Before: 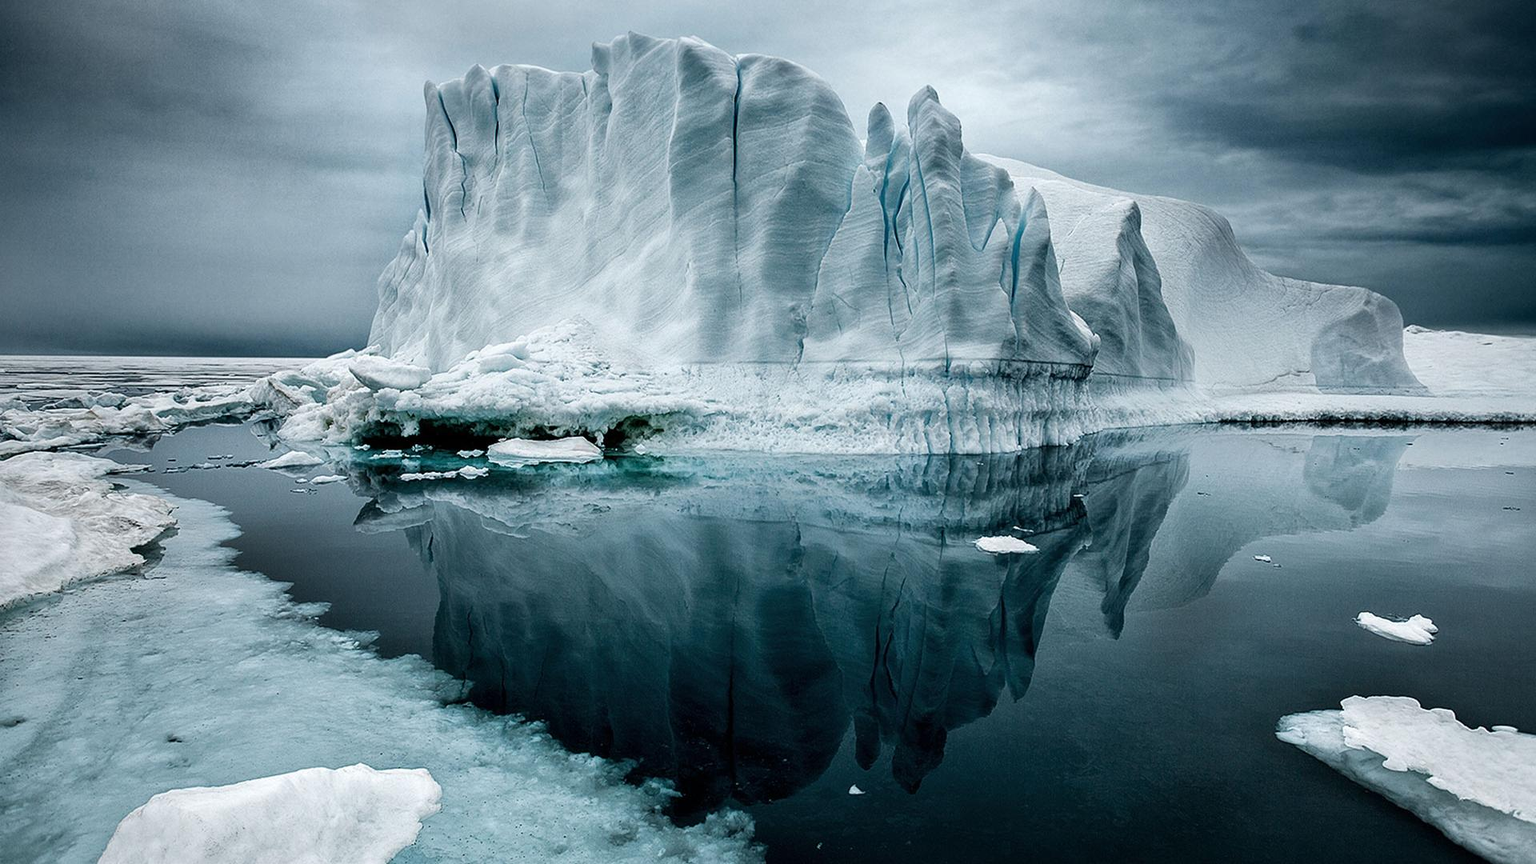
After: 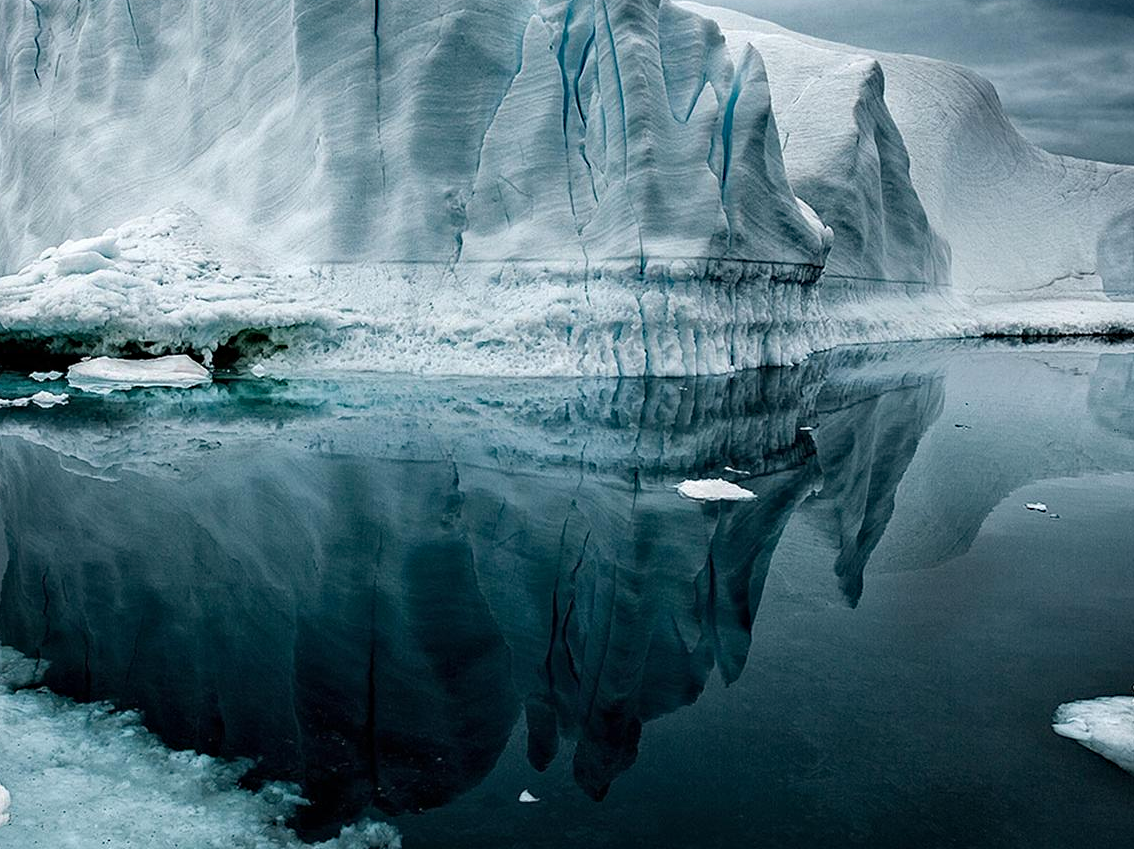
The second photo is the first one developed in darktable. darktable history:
haze removal: compatibility mode true, adaptive false
crop and rotate: left 28.256%, top 17.734%, right 12.656%, bottom 3.573%
